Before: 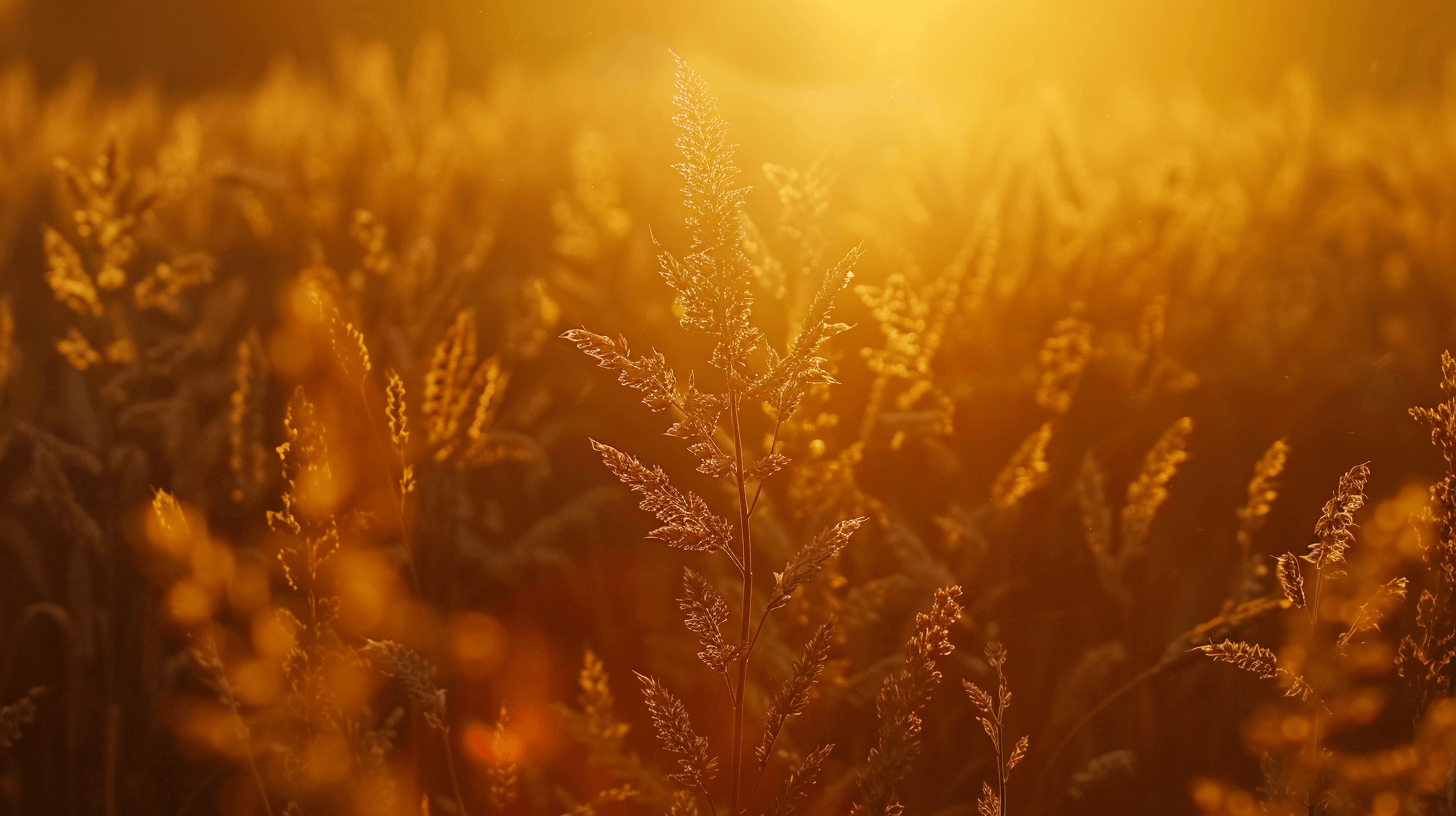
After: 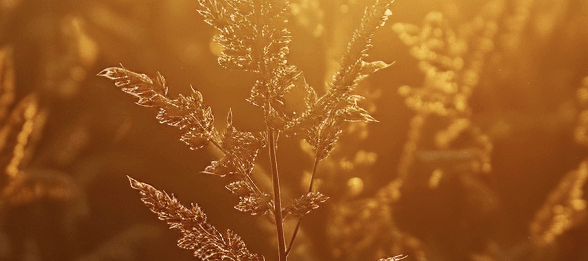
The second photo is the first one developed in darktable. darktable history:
crop: left 31.751%, top 32.172%, right 27.8%, bottom 35.83%
white balance: red 0.976, blue 1.04
contrast brightness saturation: contrast 0.11, saturation -0.17
exposure: exposure 0.014 EV, compensate highlight preservation false
